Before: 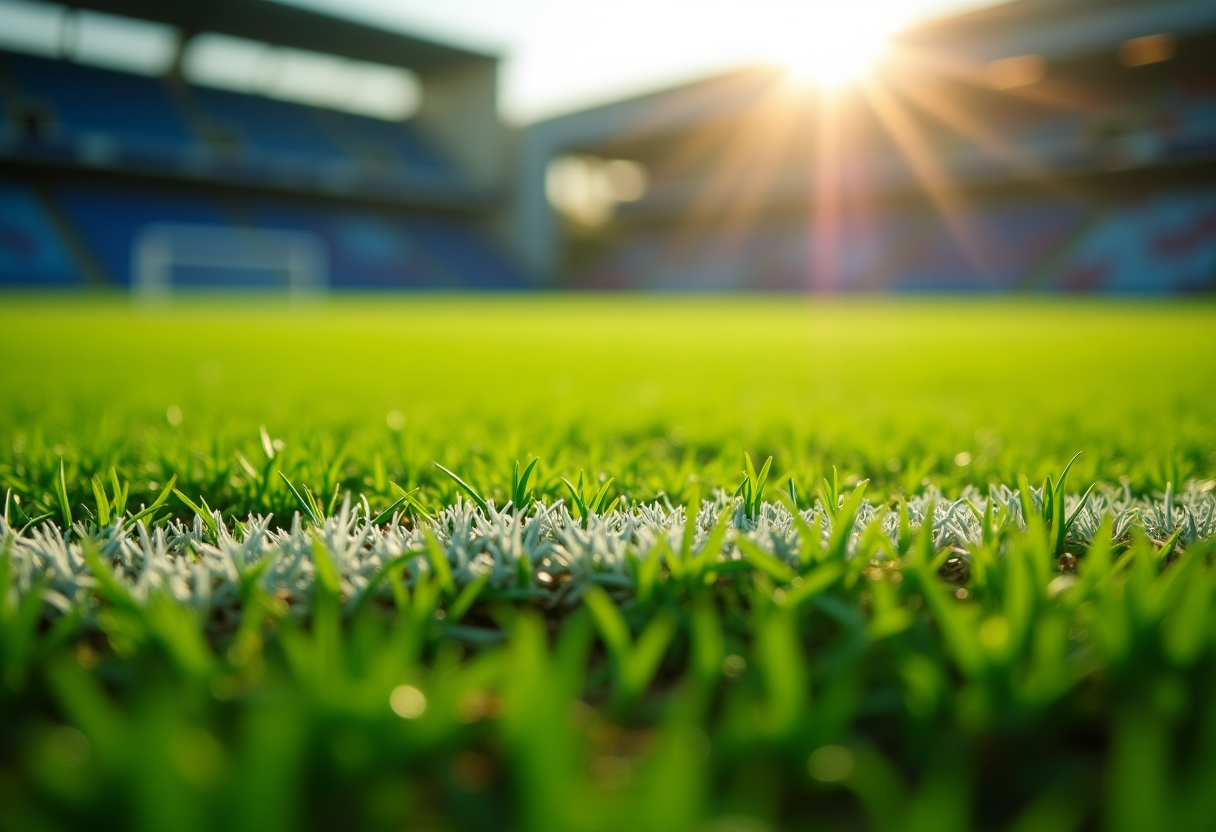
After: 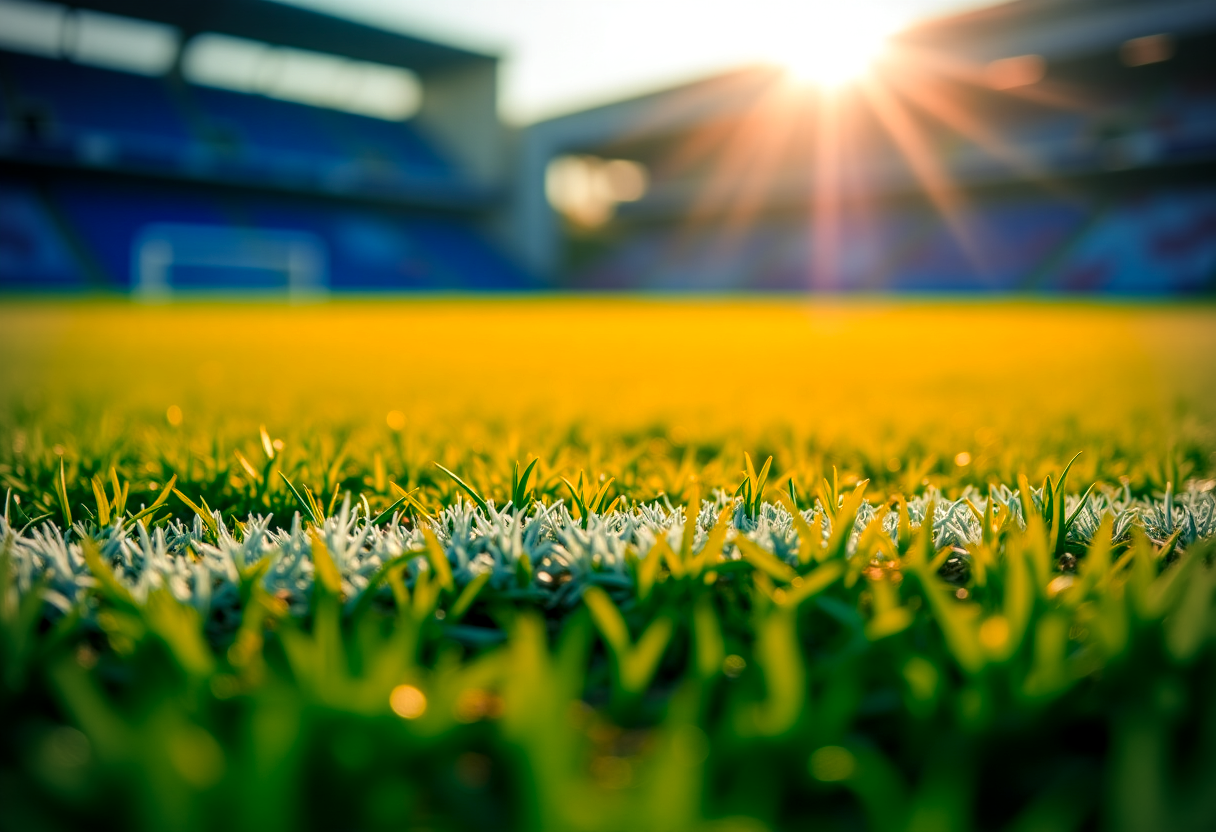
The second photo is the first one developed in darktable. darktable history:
local contrast: on, module defaults
vignetting: on, module defaults
color balance rgb: shadows lift › luminance -41.111%, shadows lift › chroma 14.474%, shadows lift › hue 260.27°, perceptual saturation grading › global saturation 25.138%
color zones: curves: ch1 [(0, 0.469) (0.072, 0.457) (0.243, 0.494) (0.429, 0.5) (0.571, 0.5) (0.714, 0.5) (0.857, 0.5) (1, 0.469)]; ch2 [(0, 0.499) (0.143, 0.467) (0.242, 0.436) (0.429, 0.493) (0.571, 0.5) (0.714, 0.5) (0.857, 0.5) (1, 0.499)], mix 42.89%
